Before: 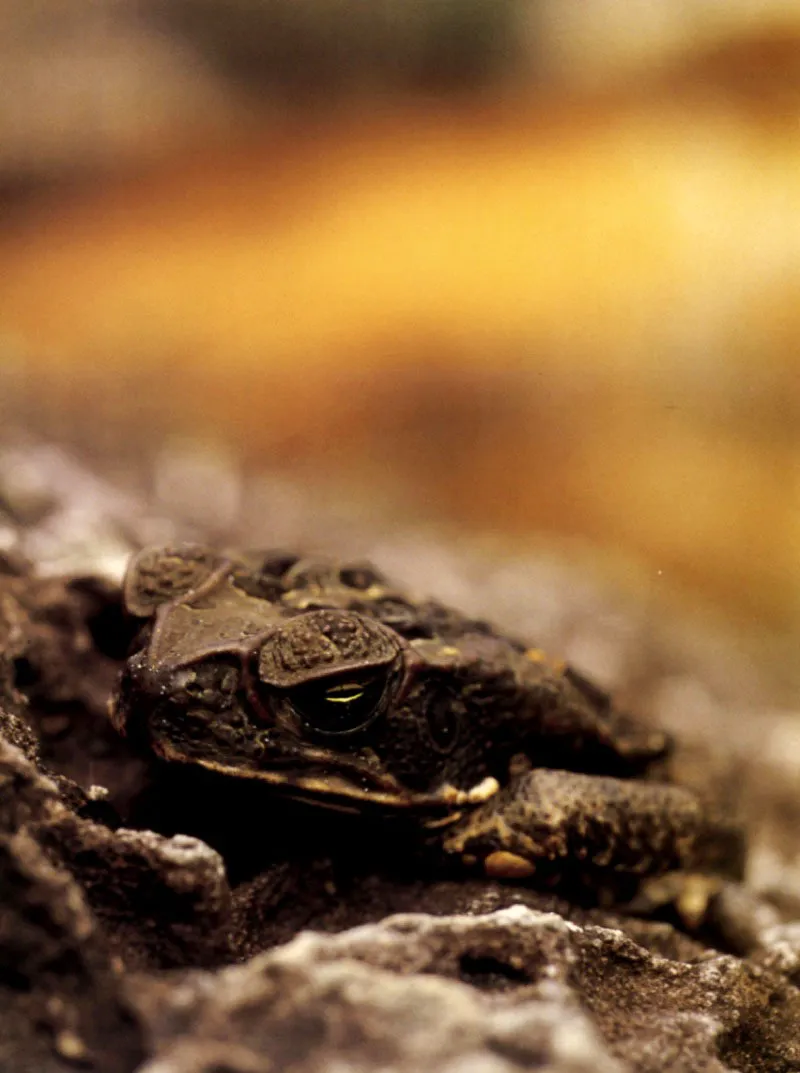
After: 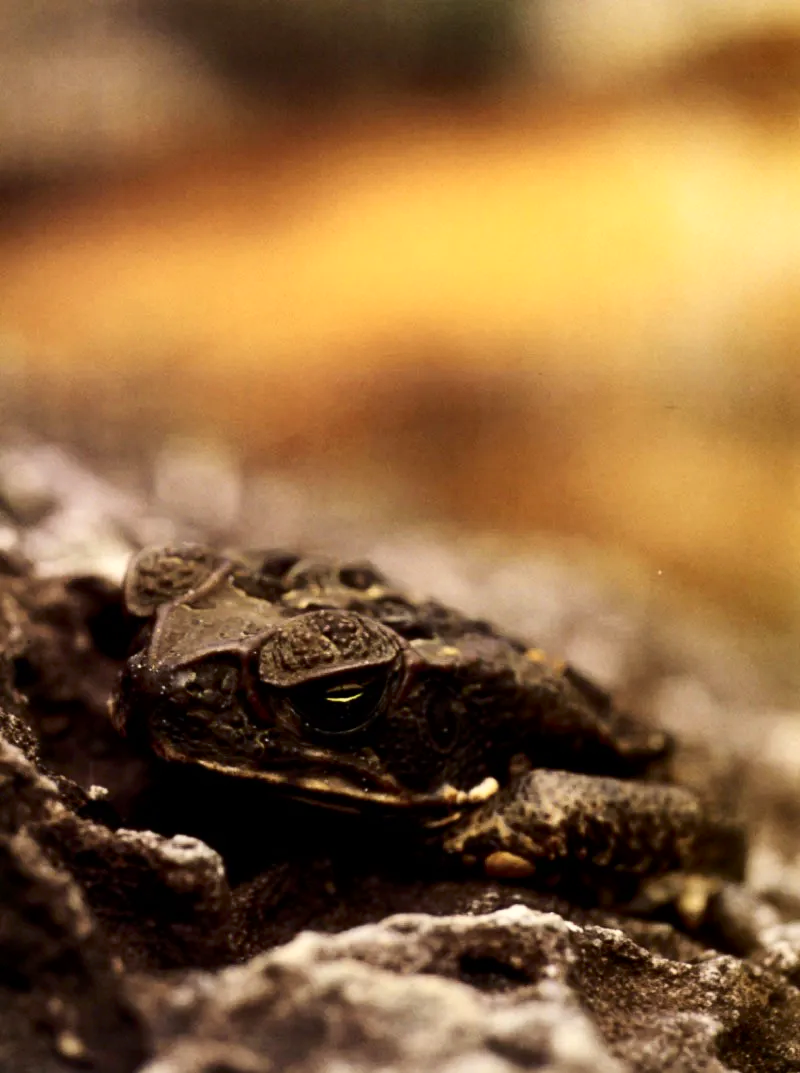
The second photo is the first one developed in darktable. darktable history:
contrast brightness saturation: contrast 0.218
